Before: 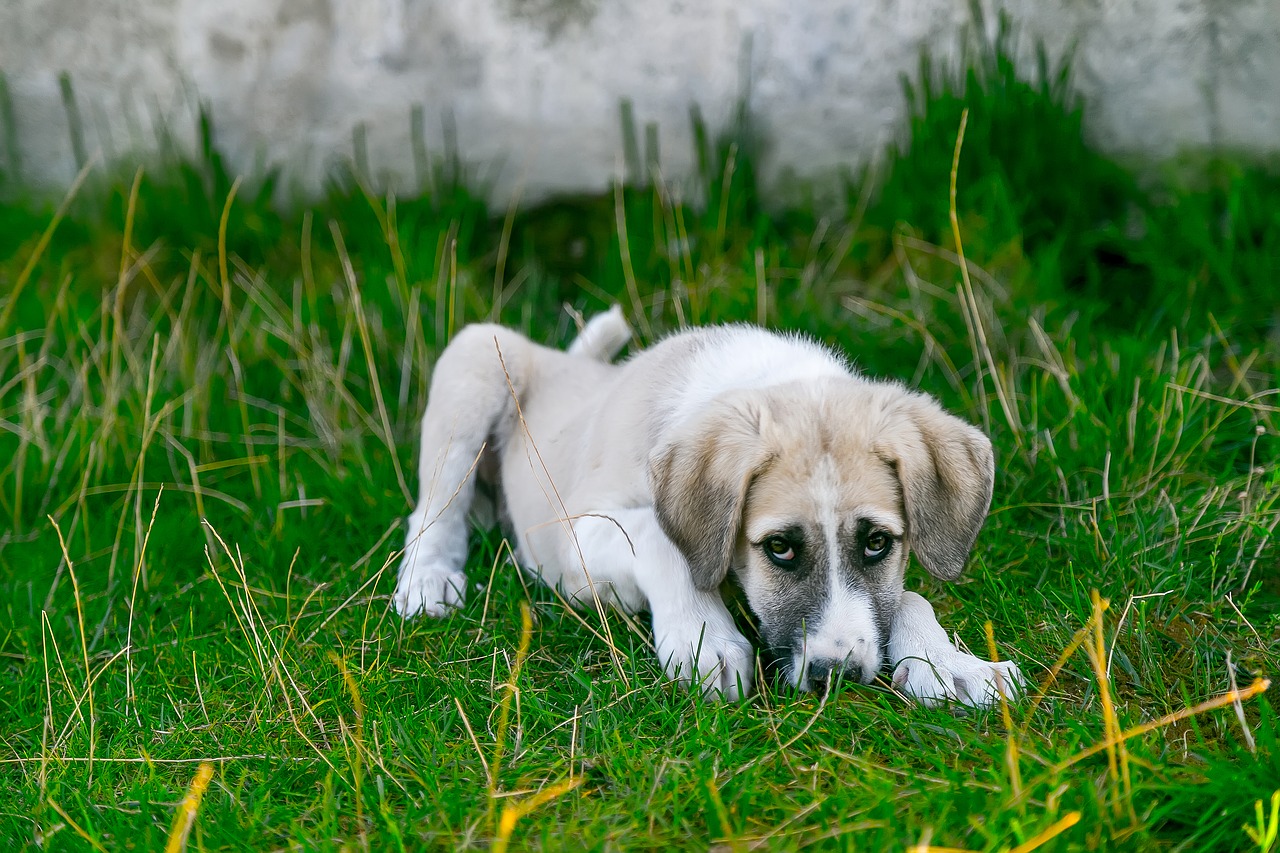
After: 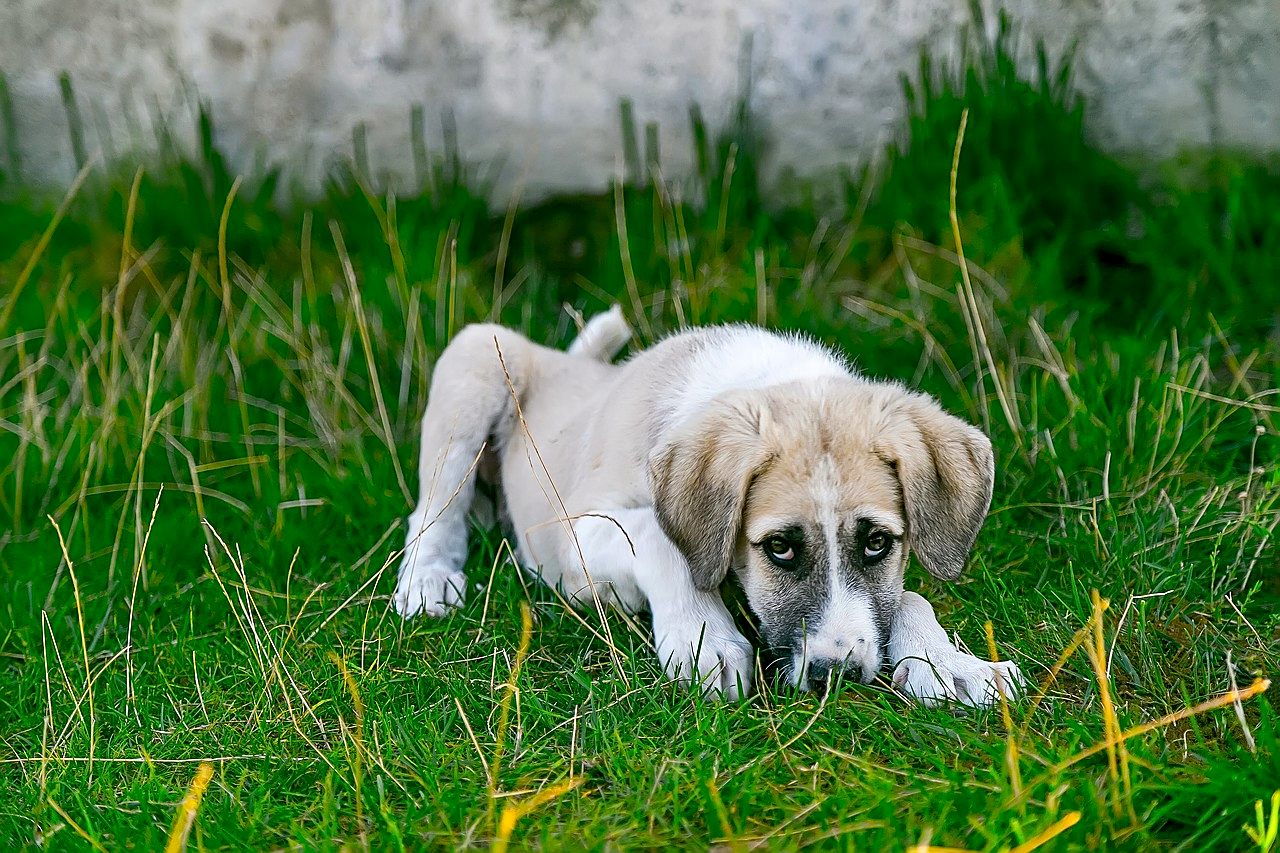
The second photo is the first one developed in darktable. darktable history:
haze removal: strength 0.29, distance 0.25, compatibility mode true, adaptive false
contrast brightness saturation: contrast 0.1, brightness 0.02, saturation 0.02
sharpen: on, module defaults
